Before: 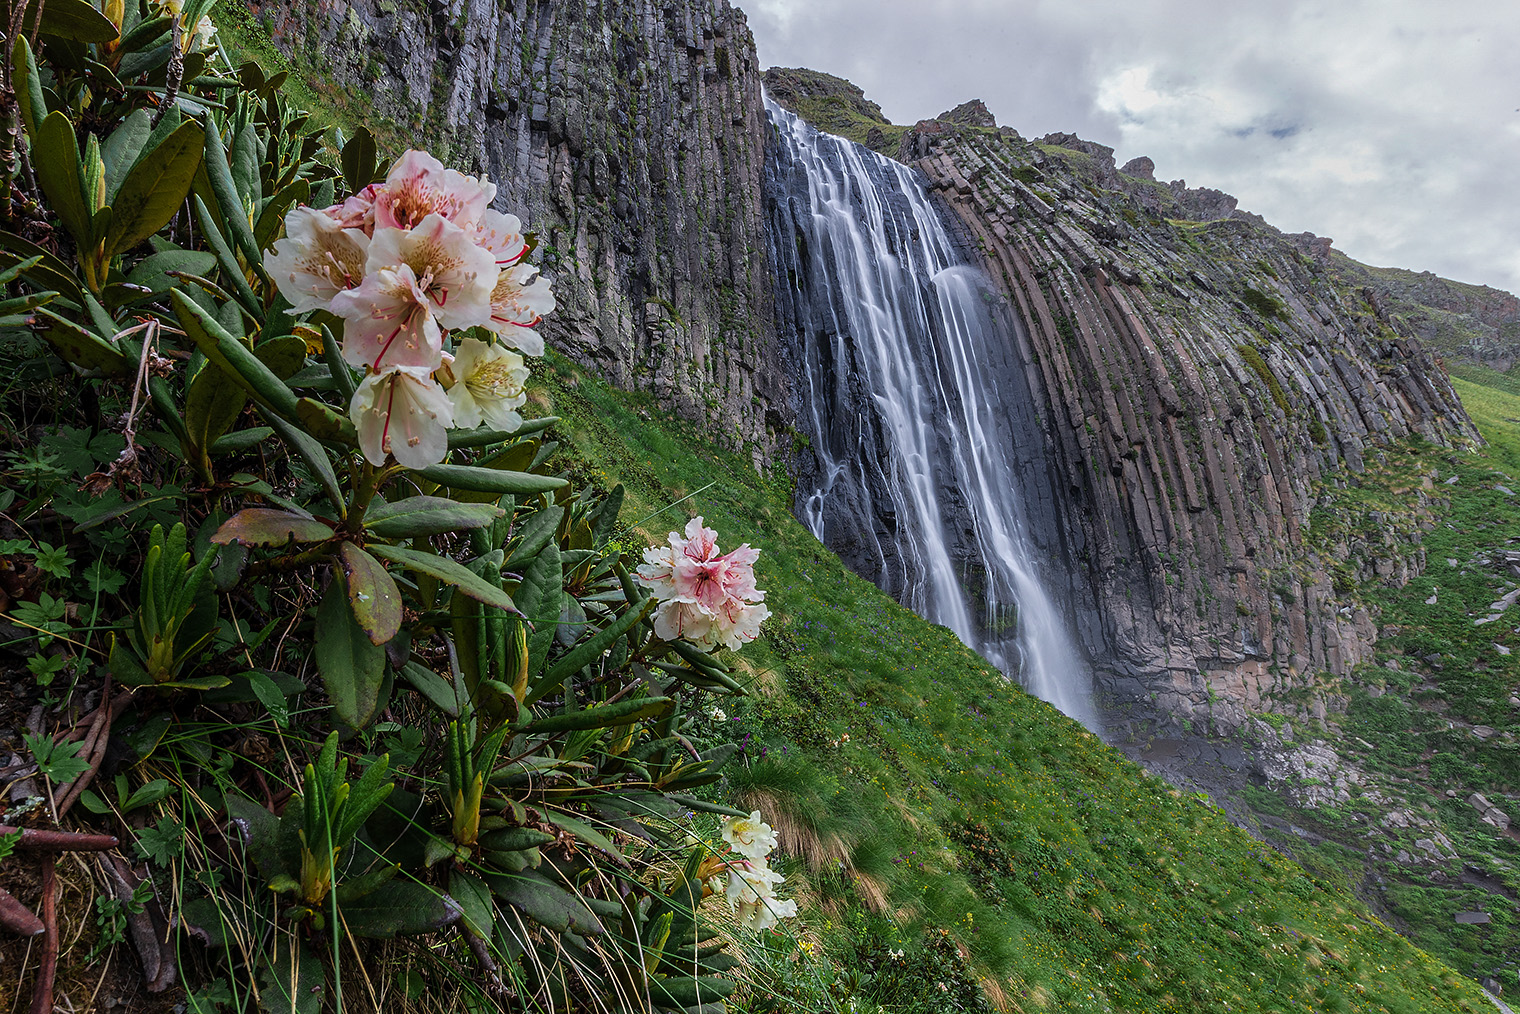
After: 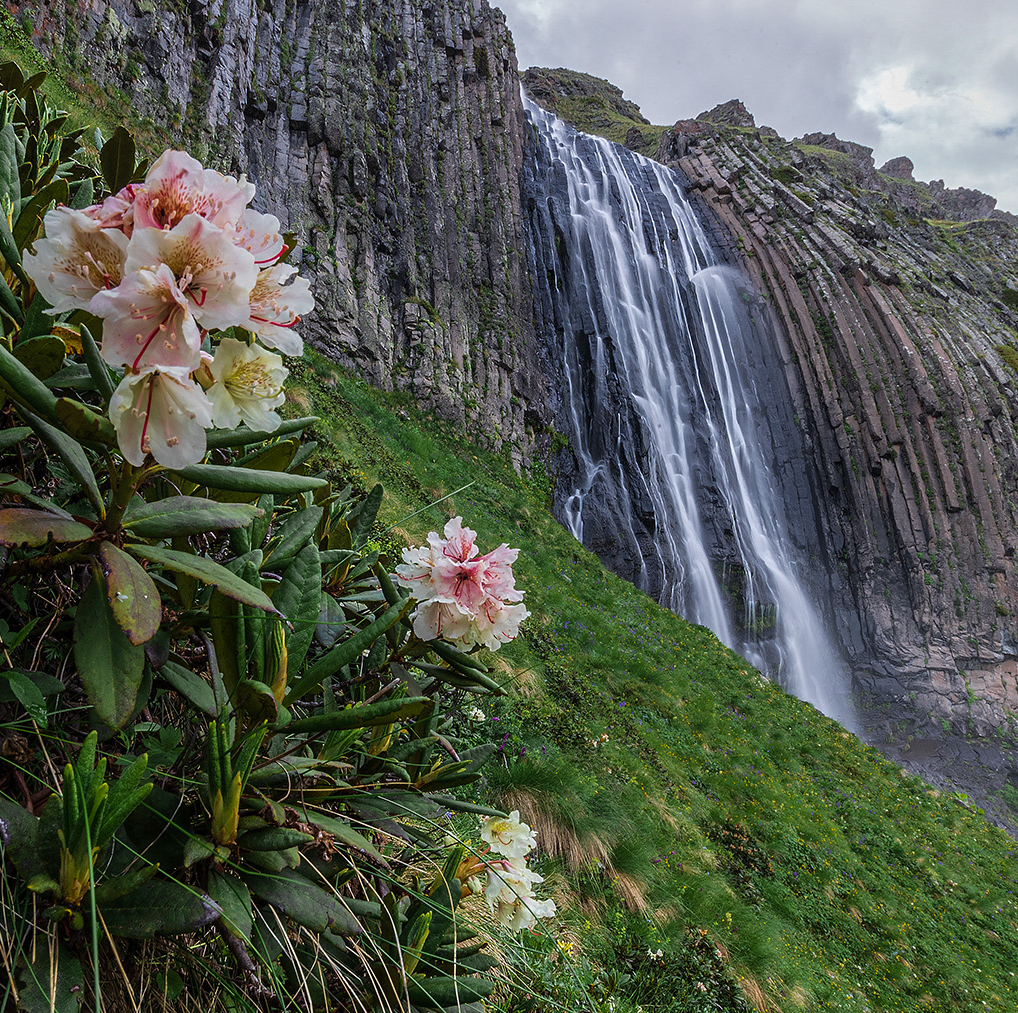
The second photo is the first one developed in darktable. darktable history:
crop and rotate: left 15.859%, right 17.131%
